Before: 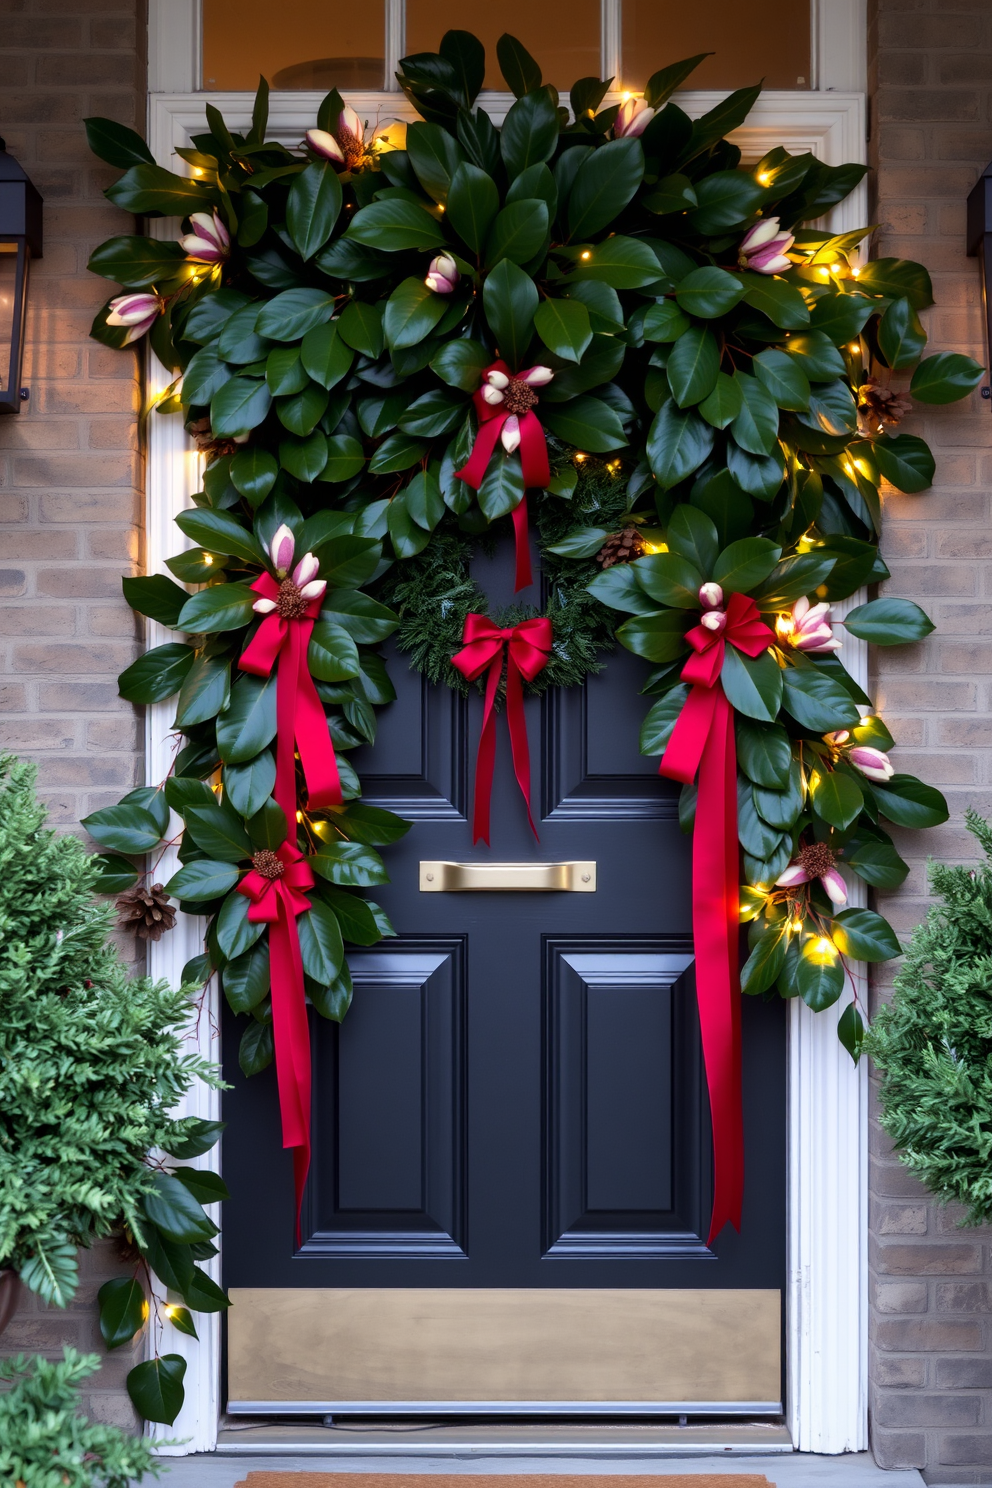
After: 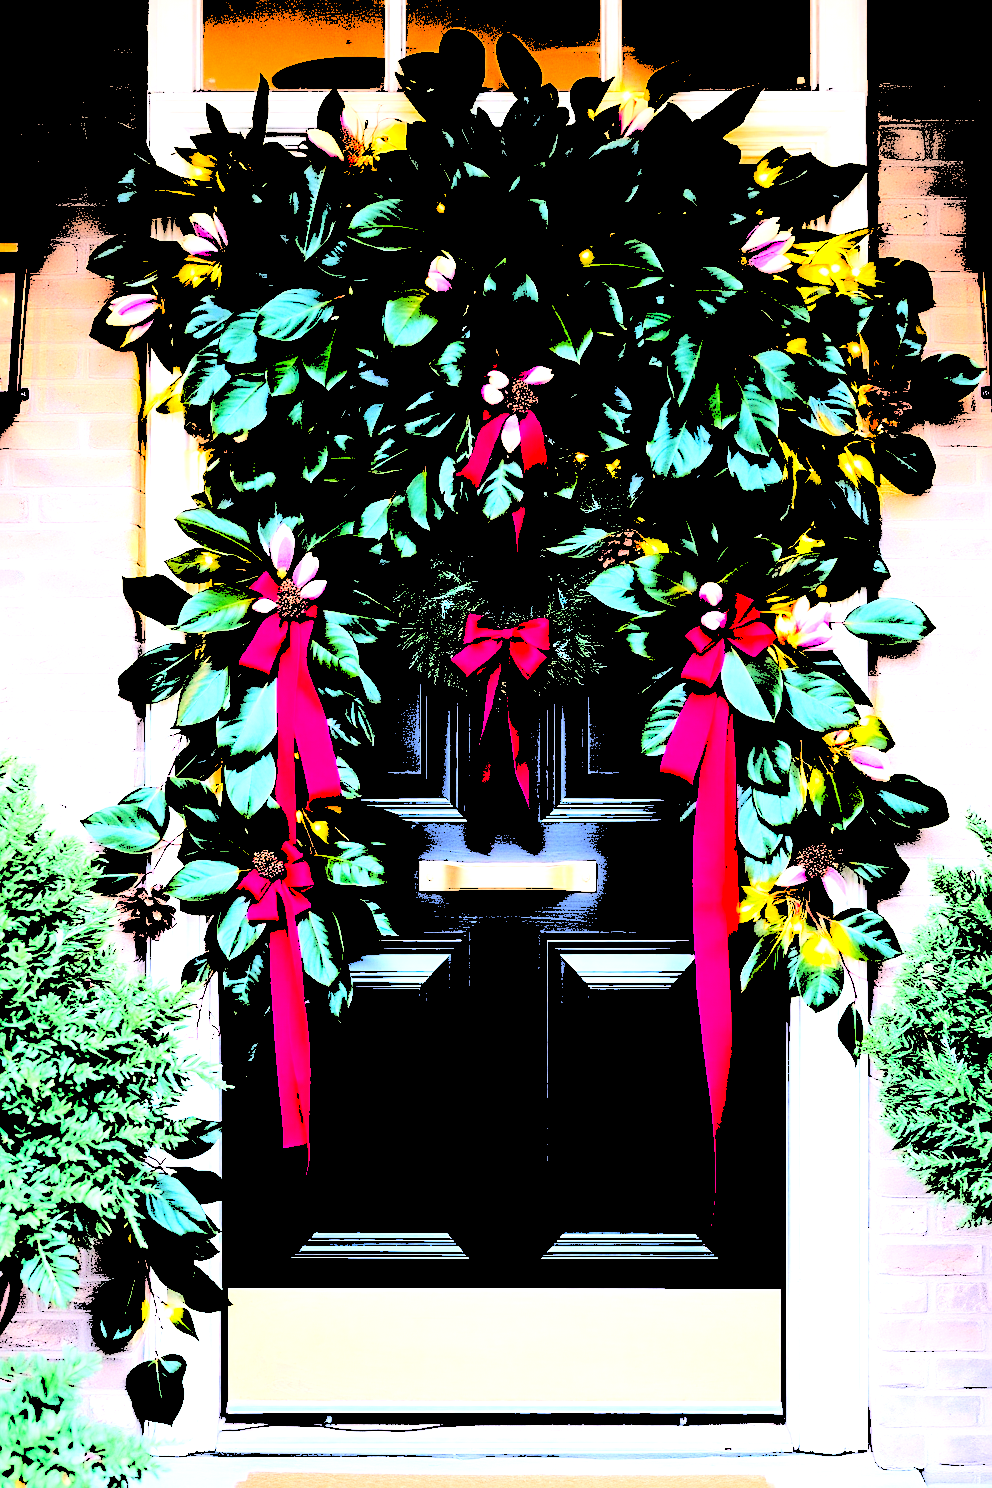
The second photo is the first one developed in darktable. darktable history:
levels: levels [0.246, 0.256, 0.506]
contrast brightness saturation: contrast 0.04, saturation 0.157
filmic rgb: black relative exposure -4.79 EV, white relative exposure 4.01 EV, hardness 2.81
sharpen: on, module defaults
